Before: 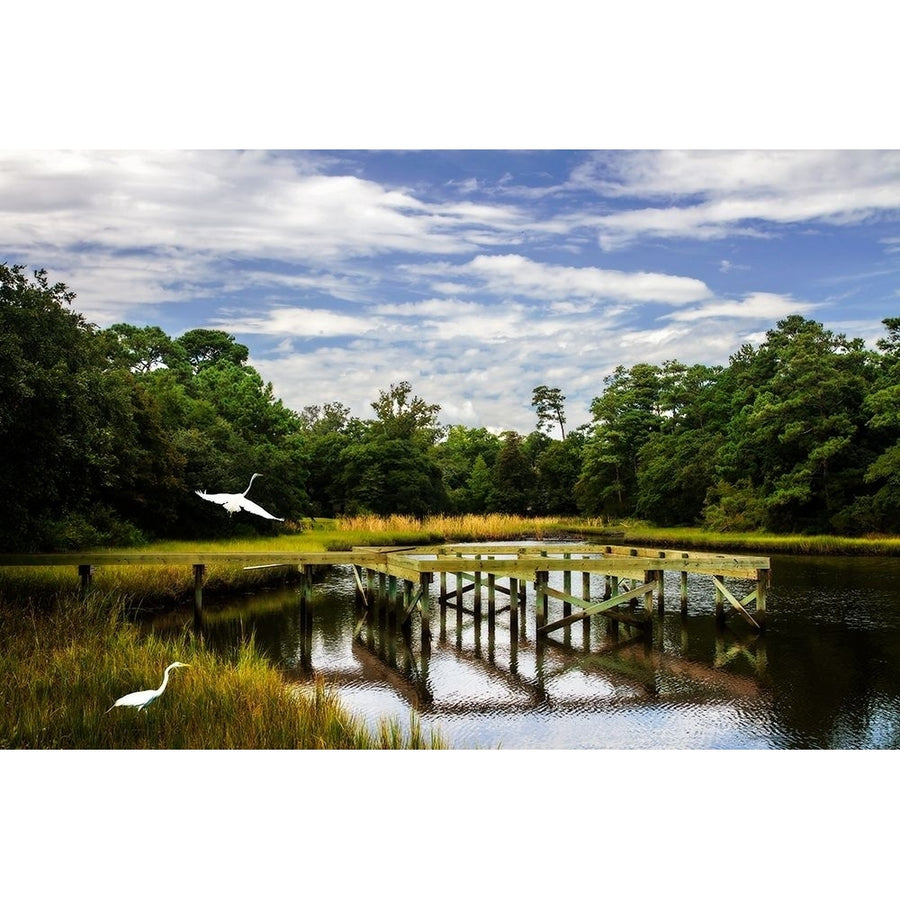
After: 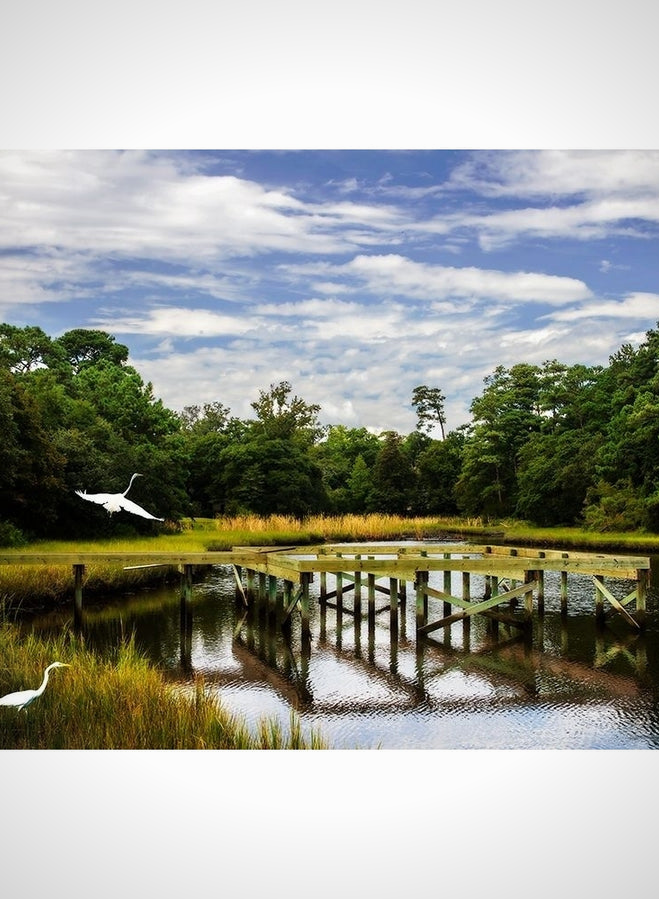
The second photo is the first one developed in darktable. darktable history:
exposure: exposure -0.04 EV, compensate highlight preservation false
crop: left 13.443%, right 13.31%
rotate and perspective: crop left 0, crop top 0
vignetting: fall-off radius 45%, brightness -0.33
